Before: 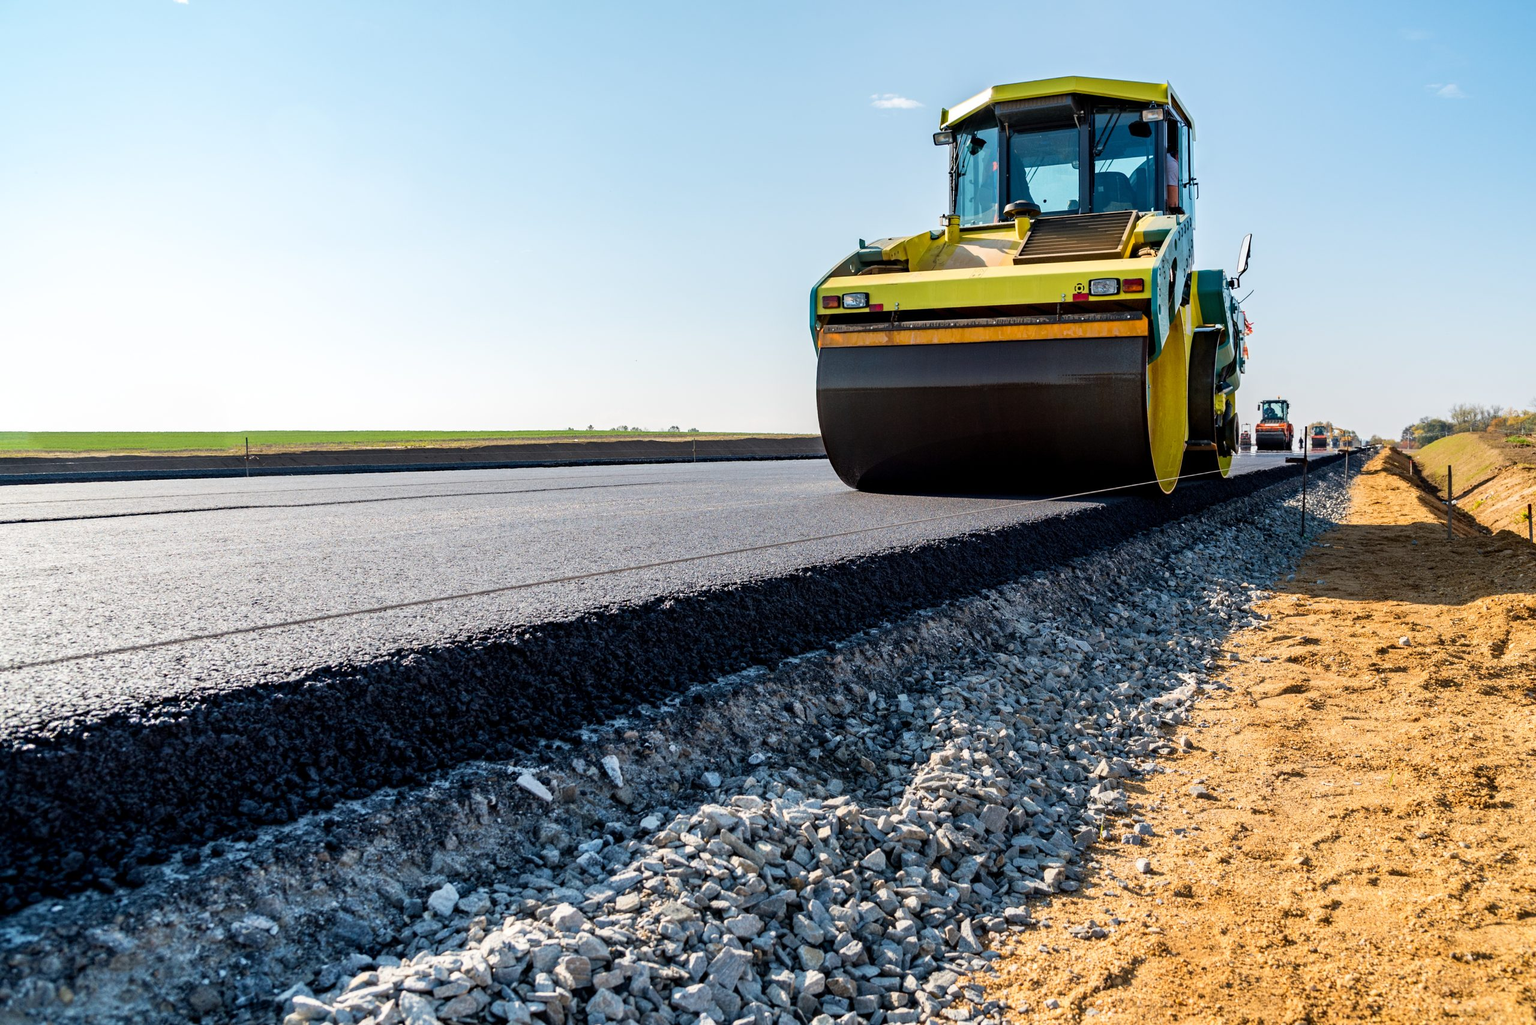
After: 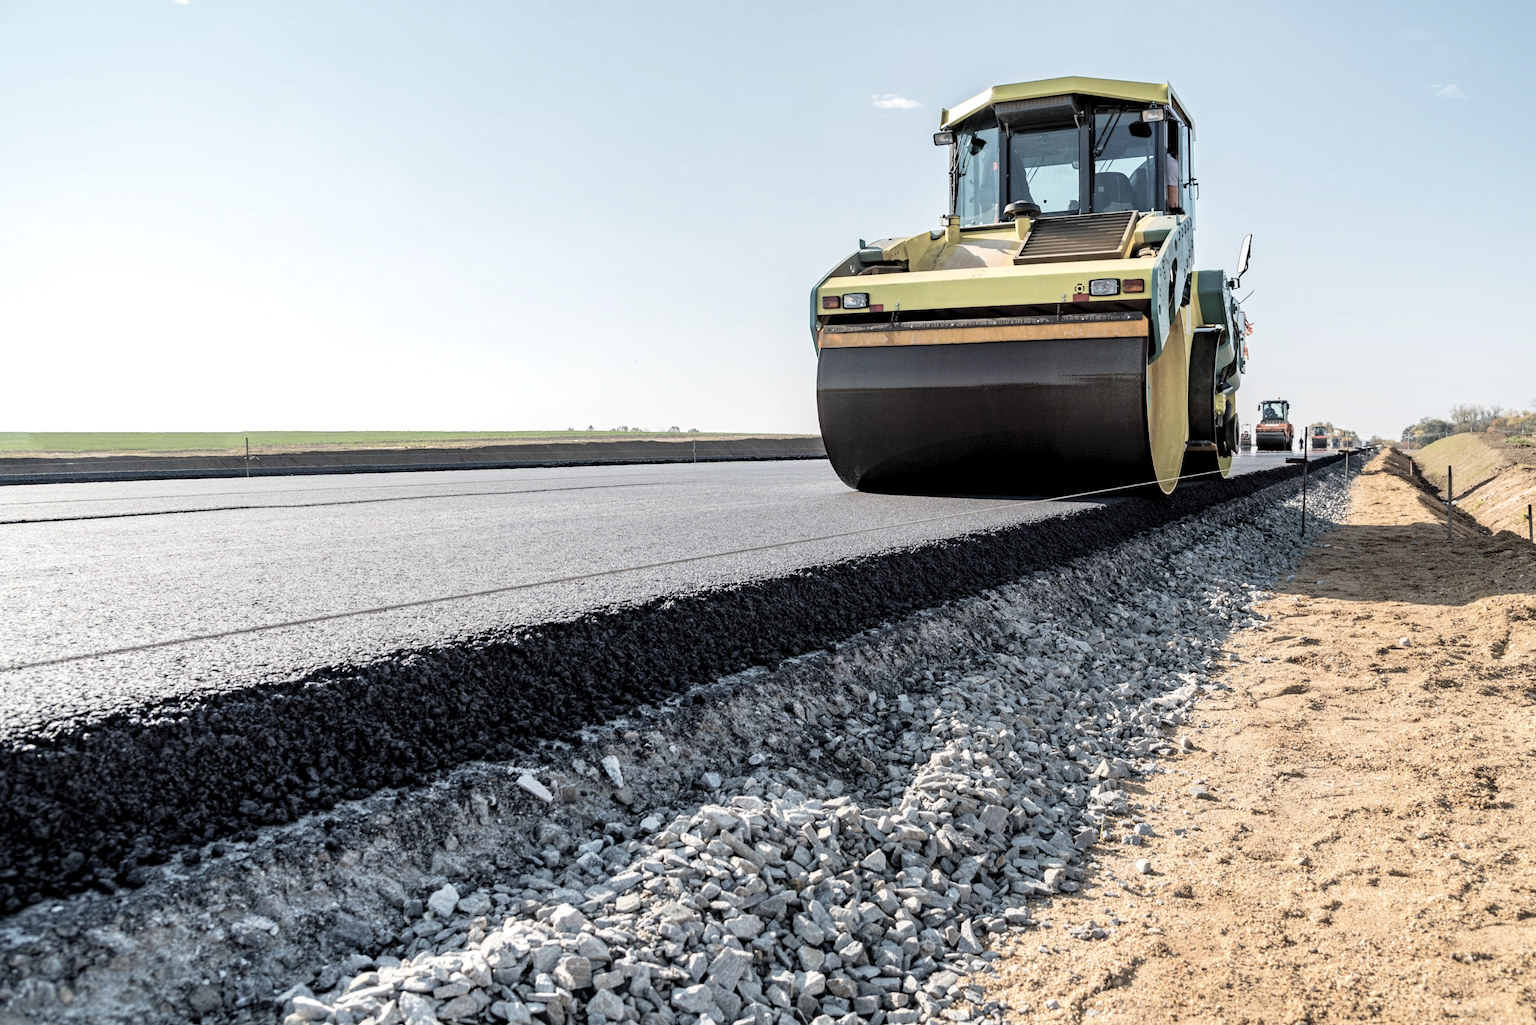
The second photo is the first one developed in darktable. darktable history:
local contrast: highlights 104%, shadows 101%, detail 119%, midtone range 0.2
contrast brightness saturation: brightness 0.185, saturation -0.519
